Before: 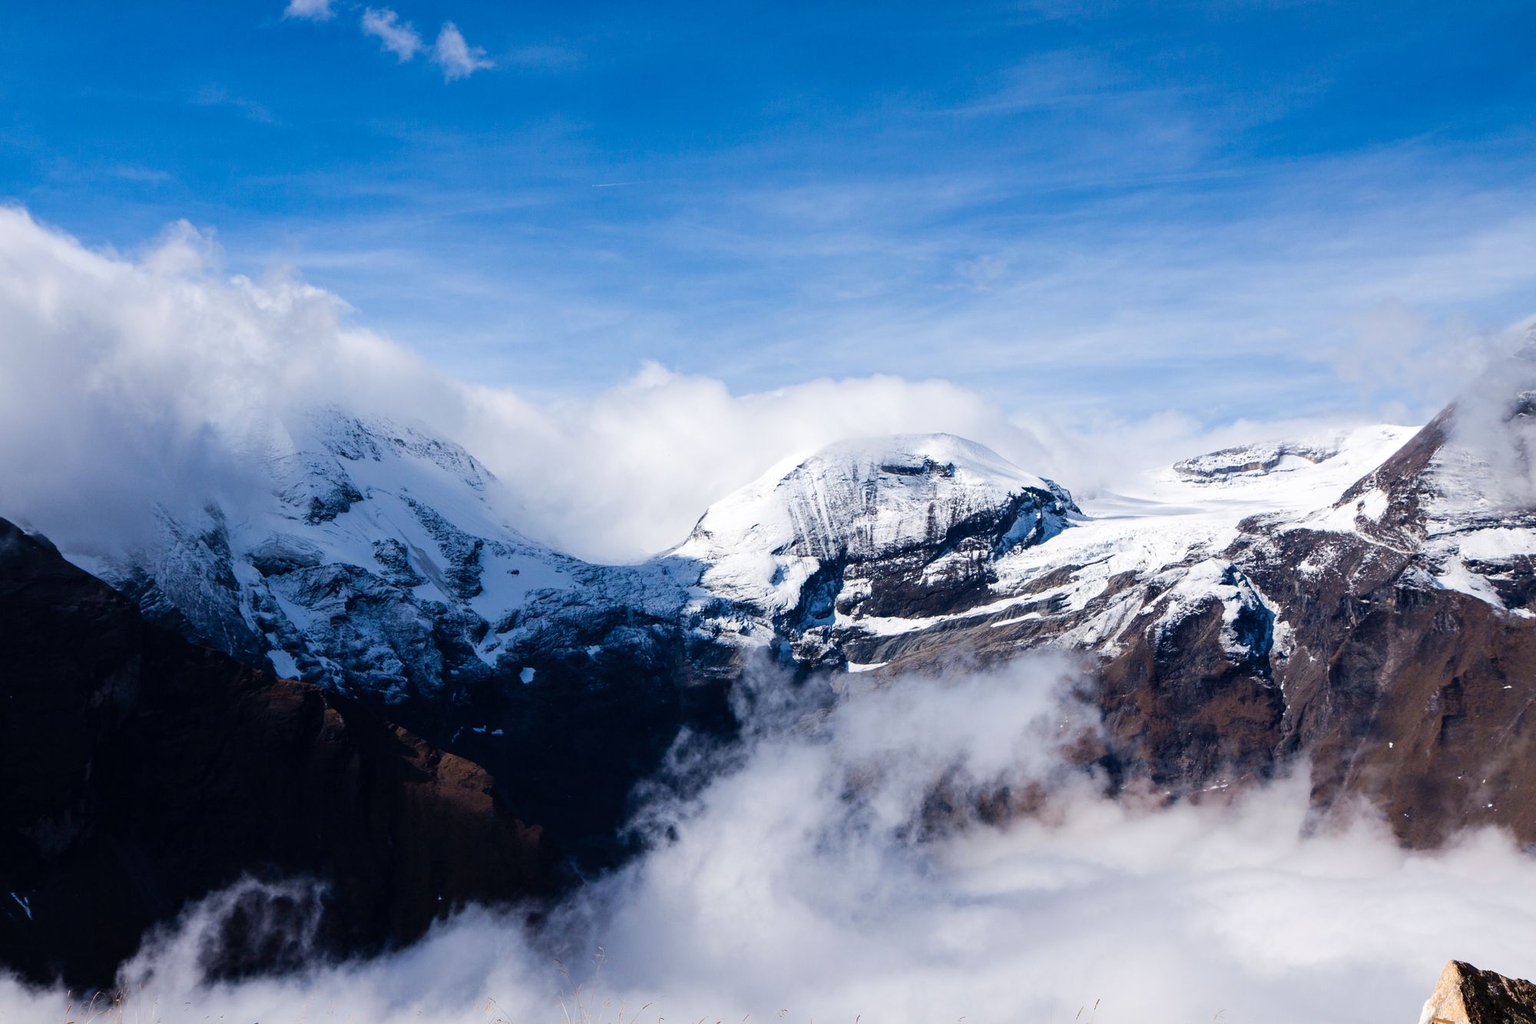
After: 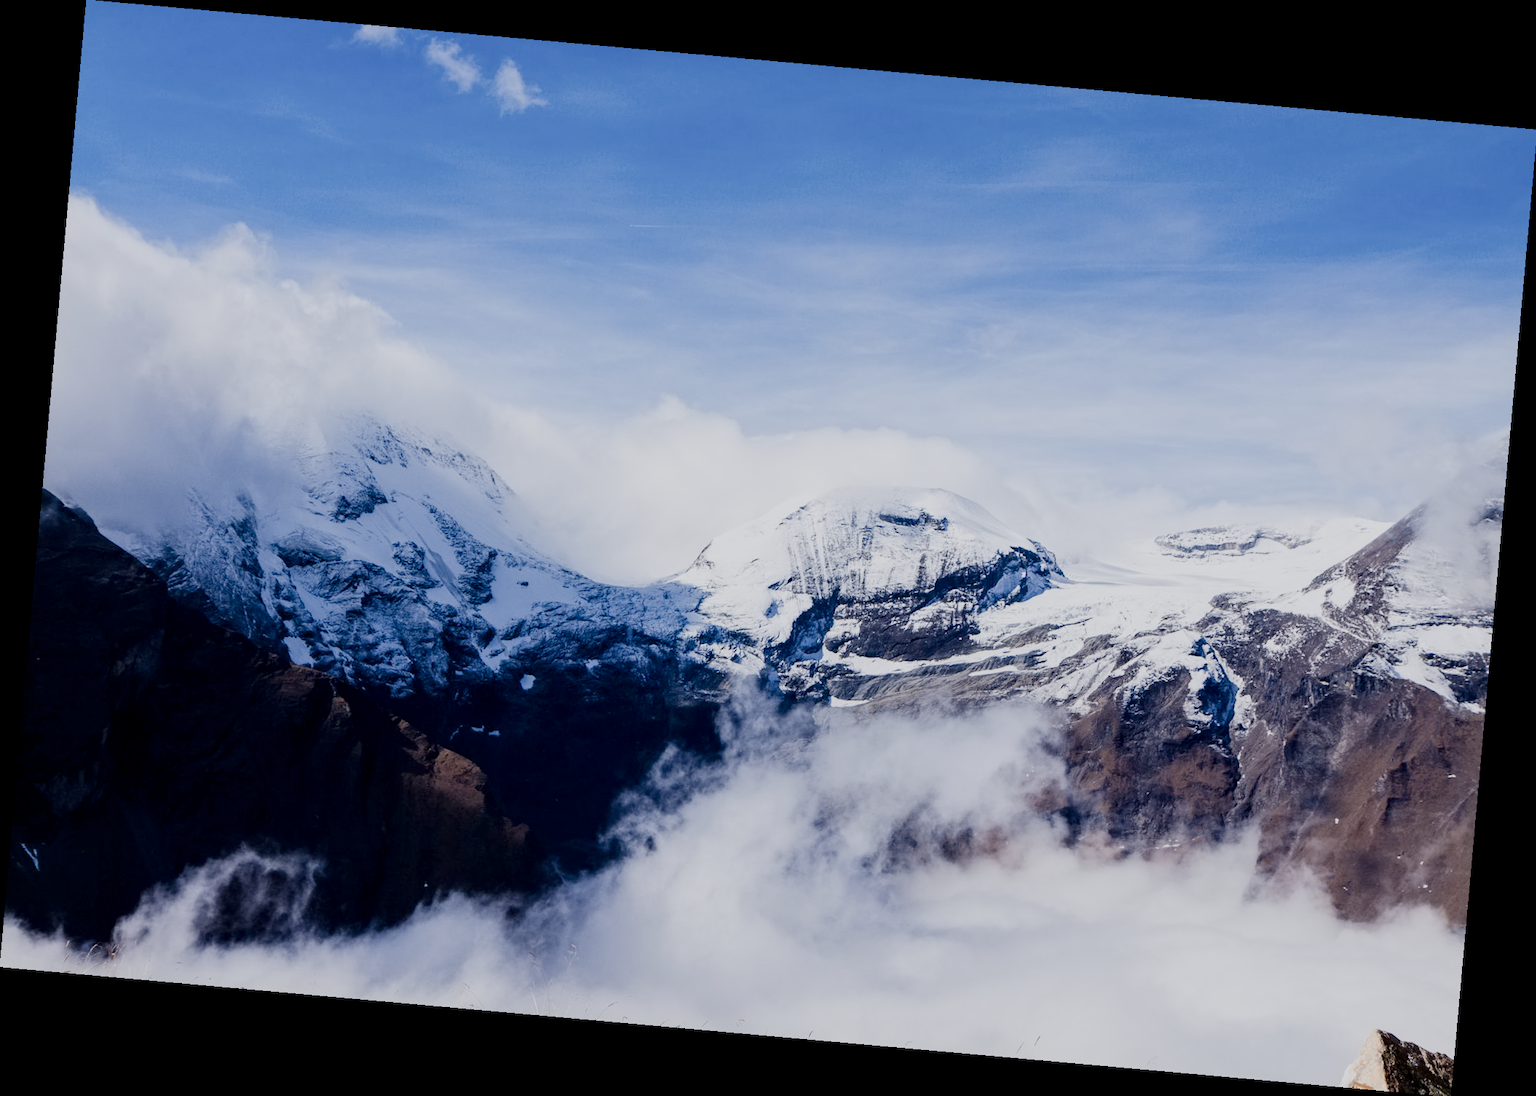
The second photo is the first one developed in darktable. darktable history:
exposure: black level correction 0.001, exposure 0.675 EV, compensate highlight preservation false
white balance: red 0.983, blue 1.036
sigmoid: contrast 1.05, skew -0.15
contrast equalizer: y [[0.5 ×6], [0.5 ×6], [0.5 ×6], [0 ×6], [0, 0, 0, 0.581, 0.011, 0]]
rotate and perspective: rotation 5.12°, automatic cropping off
local contrast: highlights 100%, shadows 100%, detail 120%, midtone range 0.2
